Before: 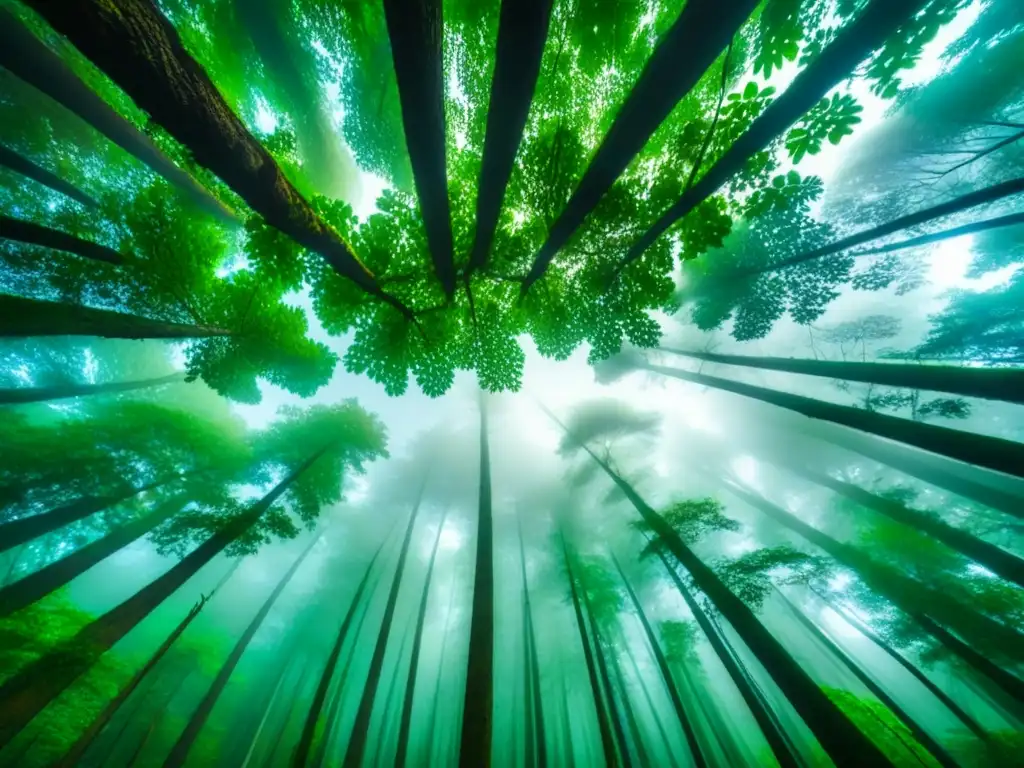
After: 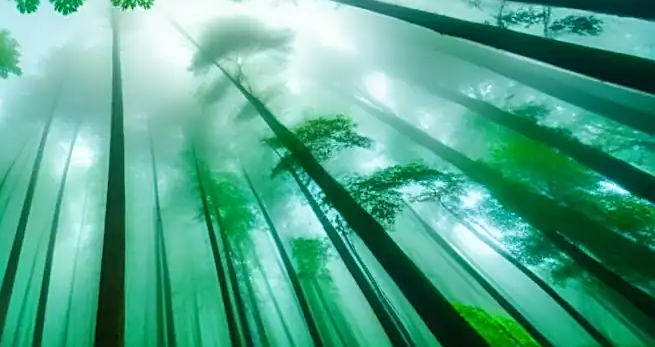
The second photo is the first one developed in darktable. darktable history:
sharpen: on, module defaults
crop and rotate: left 35.99%, top 49.978%, bottom 4.83%
